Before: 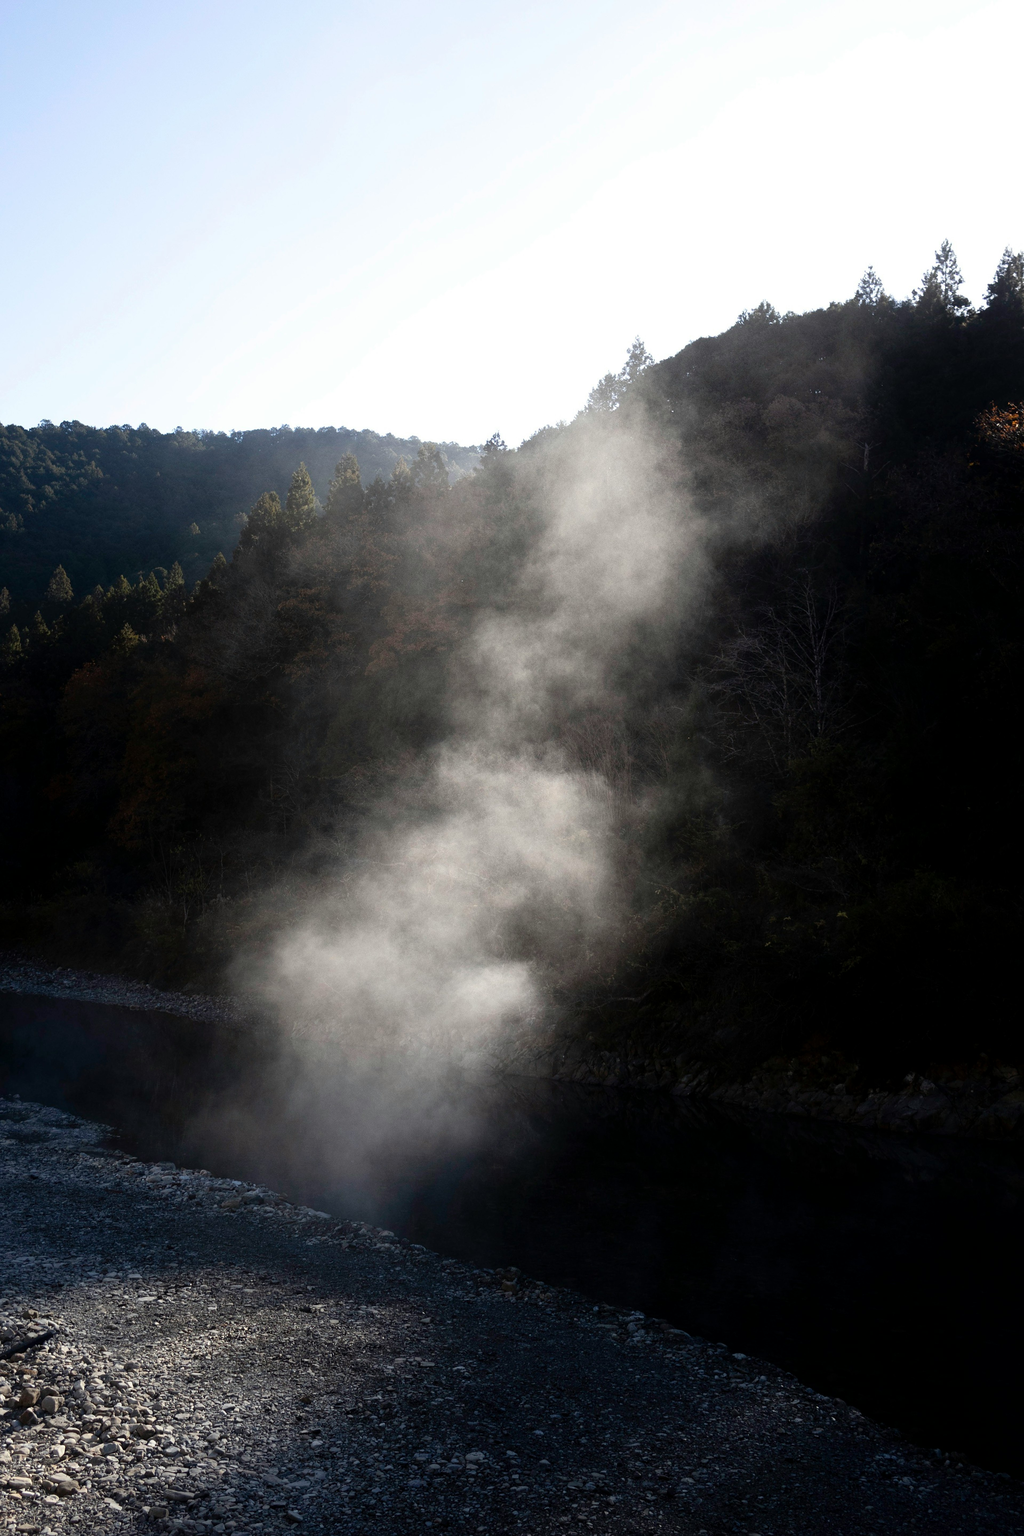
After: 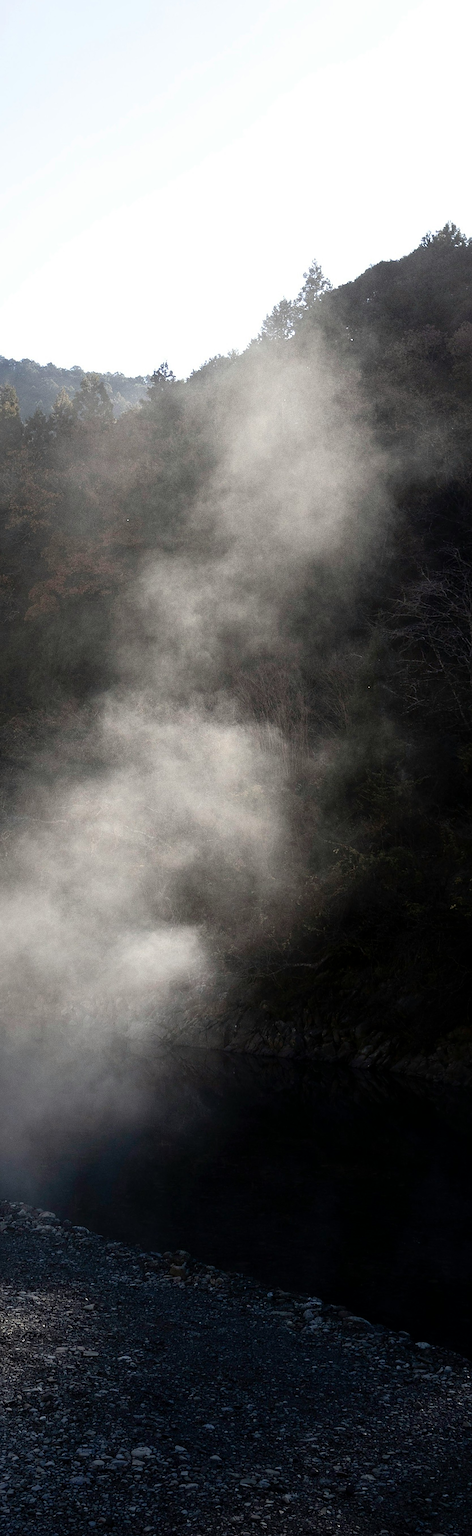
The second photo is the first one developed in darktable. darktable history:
sharpen: on, module defaults
crop: left 33.452%, top 6.025%, right 23.155%
